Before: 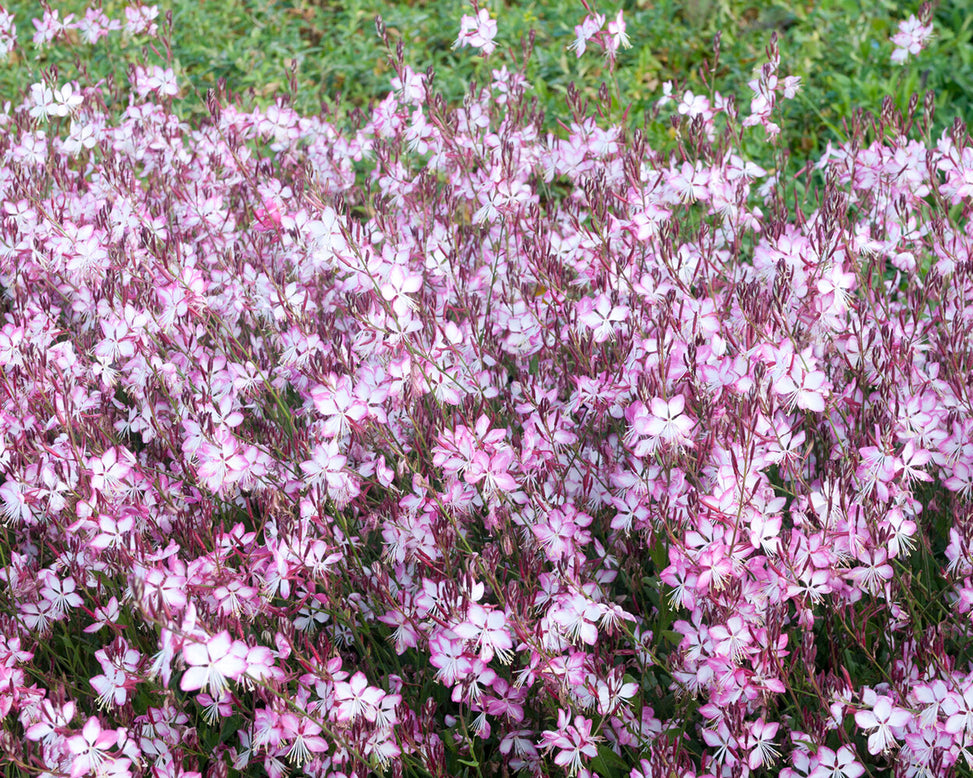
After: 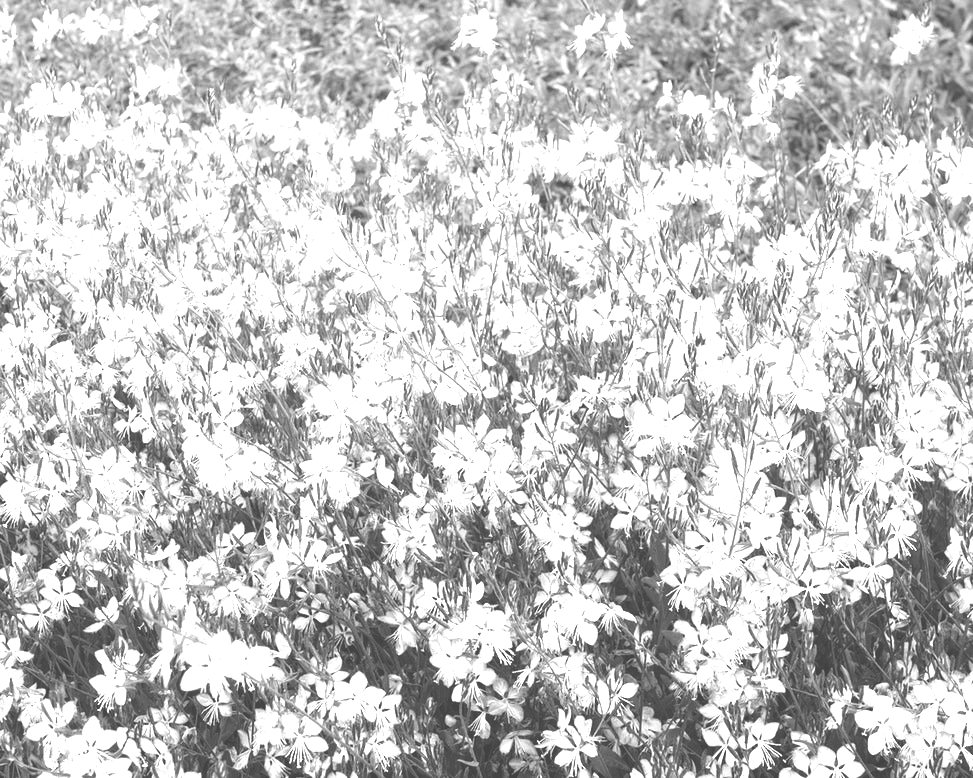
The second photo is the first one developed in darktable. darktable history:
exposure: black level correction -0.023, exposure 1.397 EV, compensate highlight preservation false
color calibration: output gray [0.21, 0.42, 0.37, 0], gray › normalize channels true, illuminant same as pipeline (D50), adaptation XYZ, x 0.346, y 0.359, gamut compression 0
